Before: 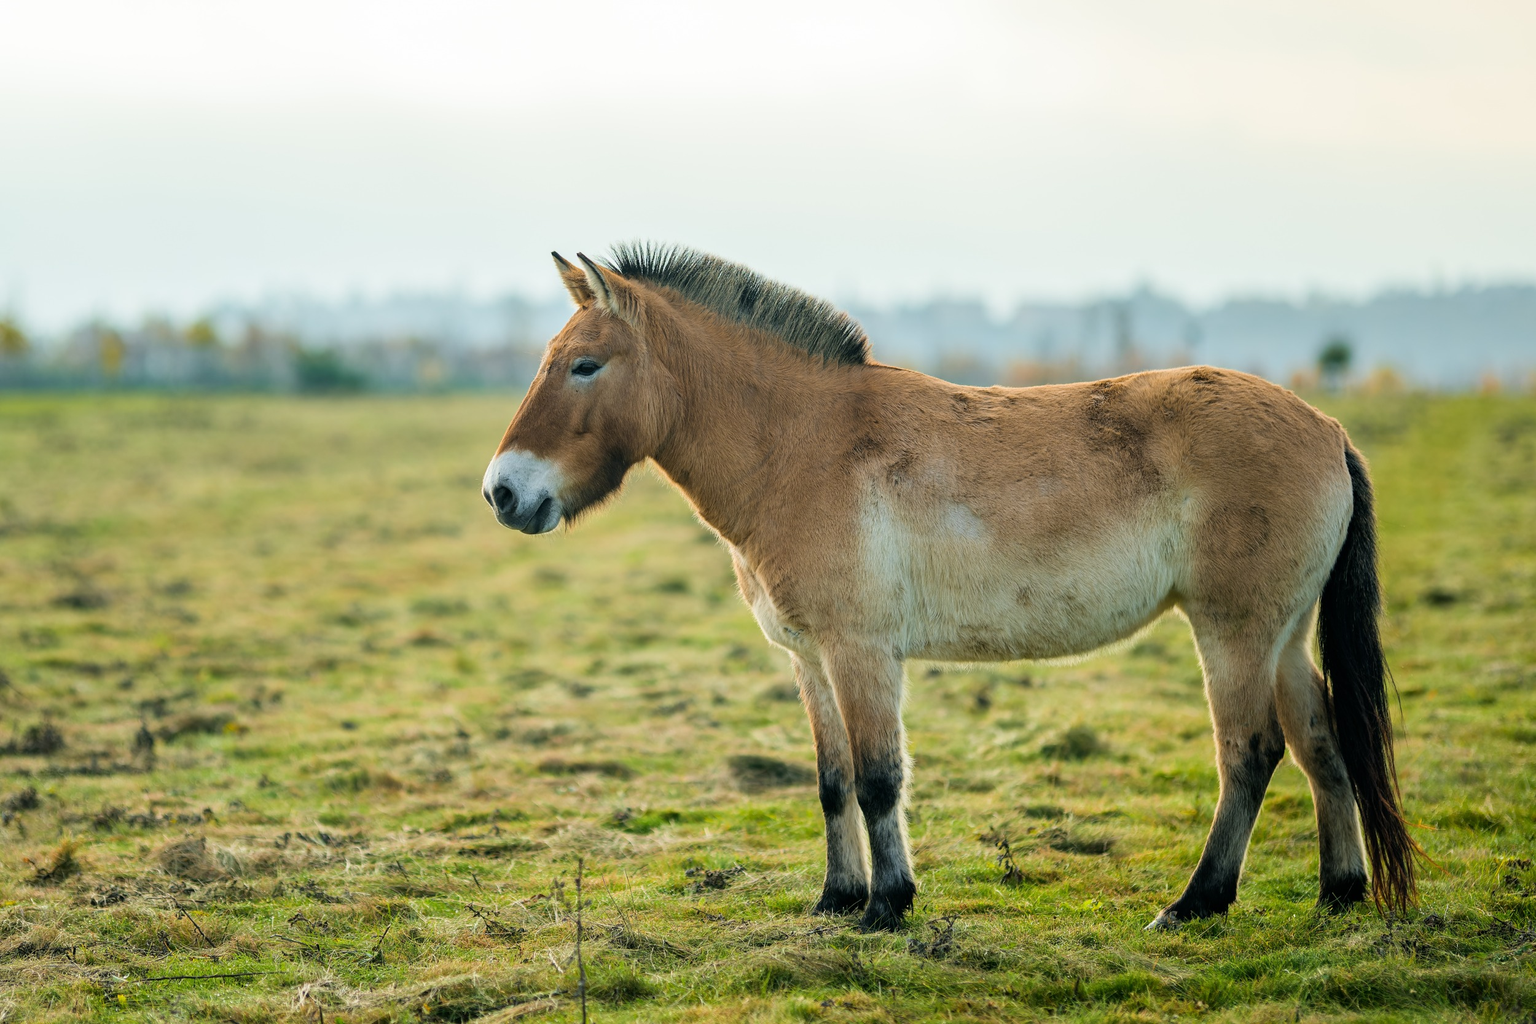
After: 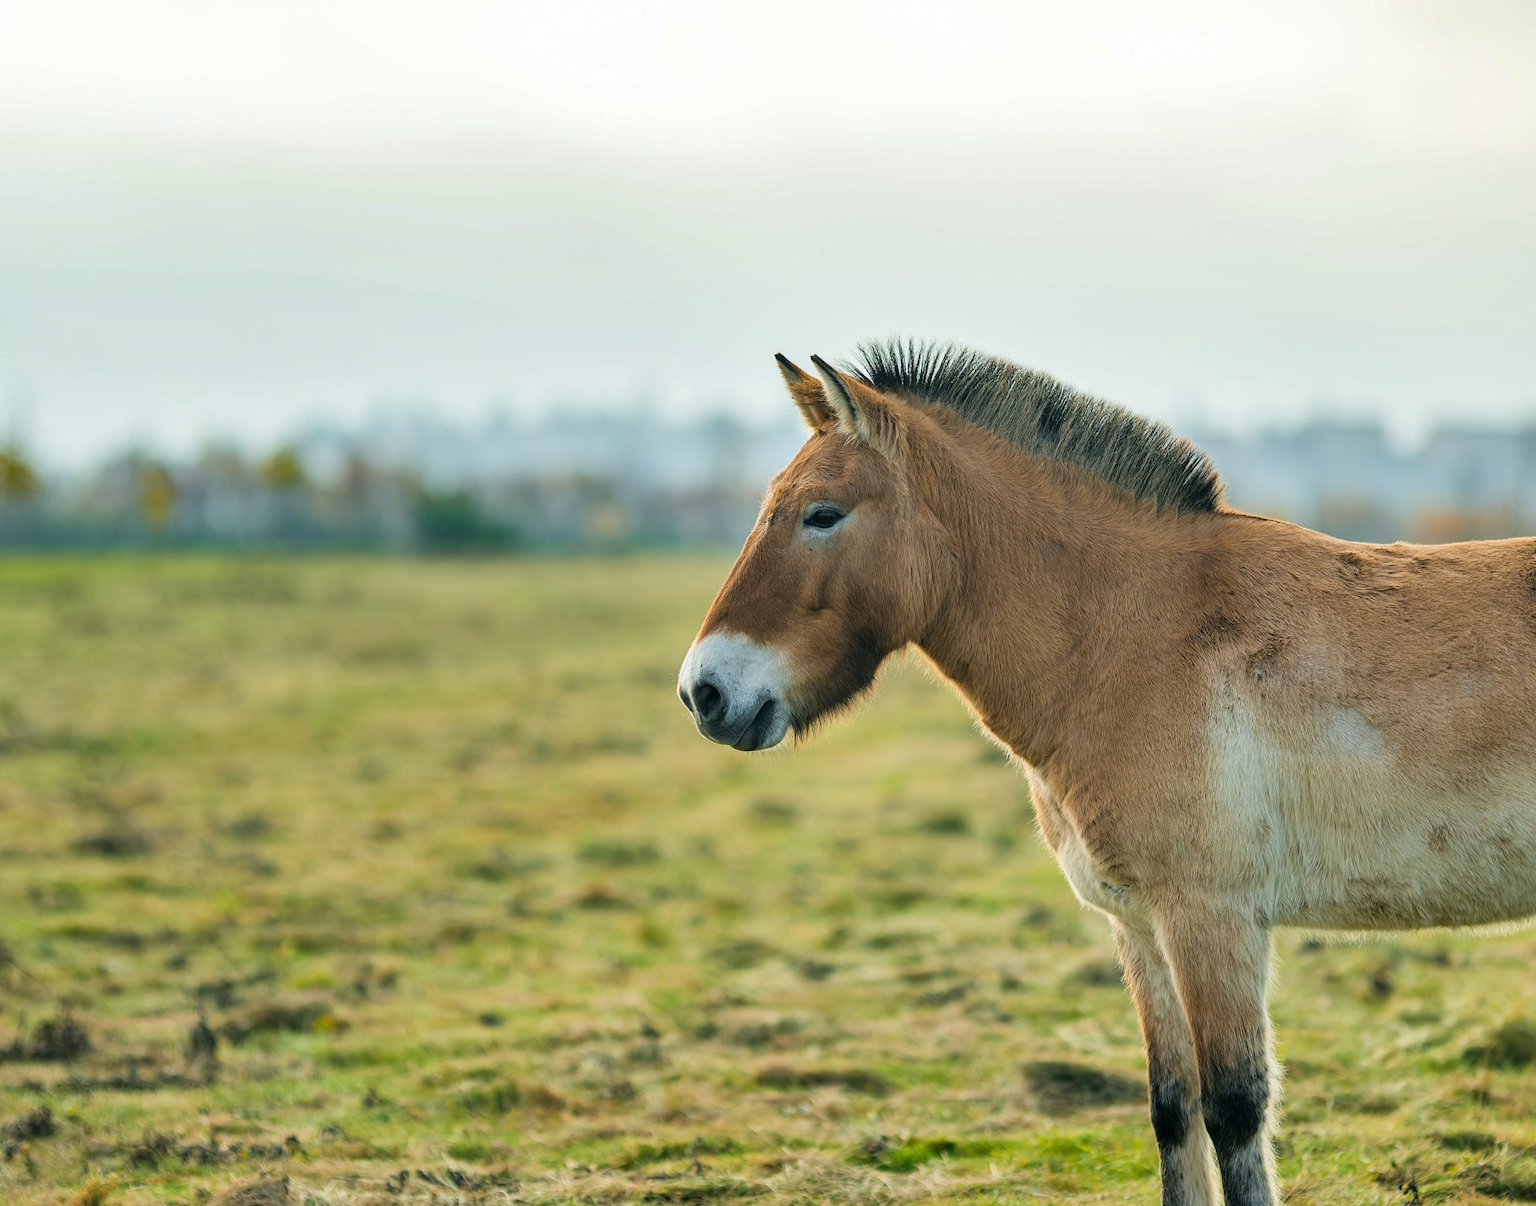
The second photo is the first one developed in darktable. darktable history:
shadows and highlights: highlights color adjustment 78.42%, soften with gaussian
crop: right 28.833%, bottom 16.169%
